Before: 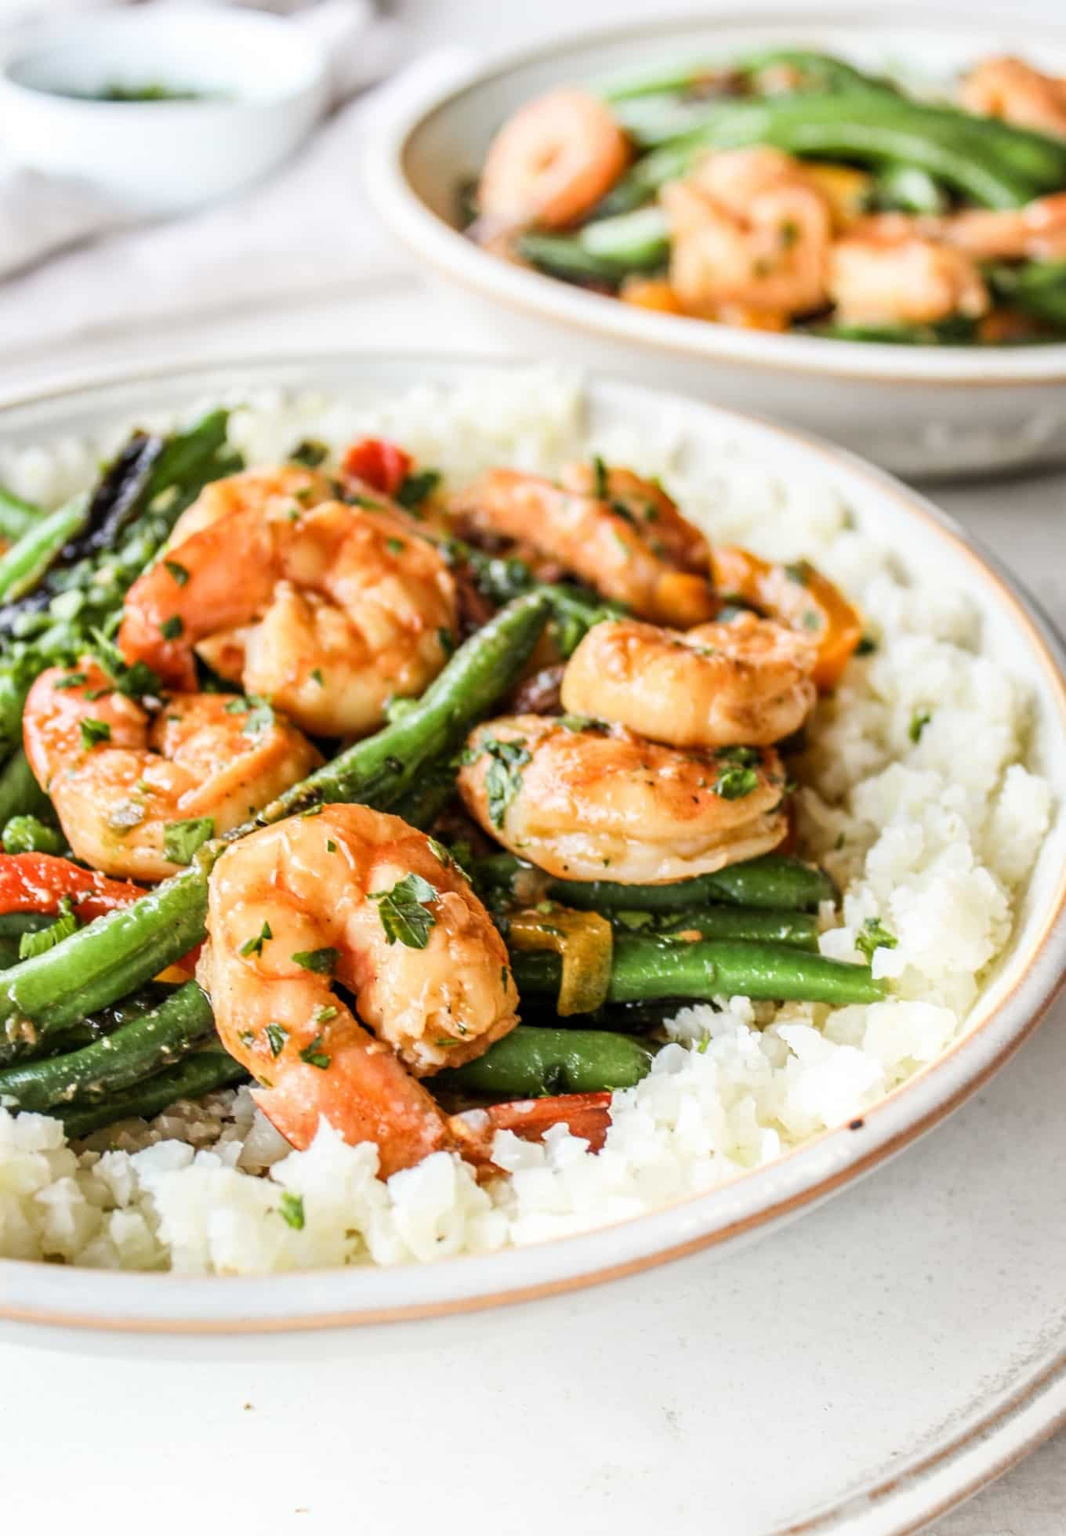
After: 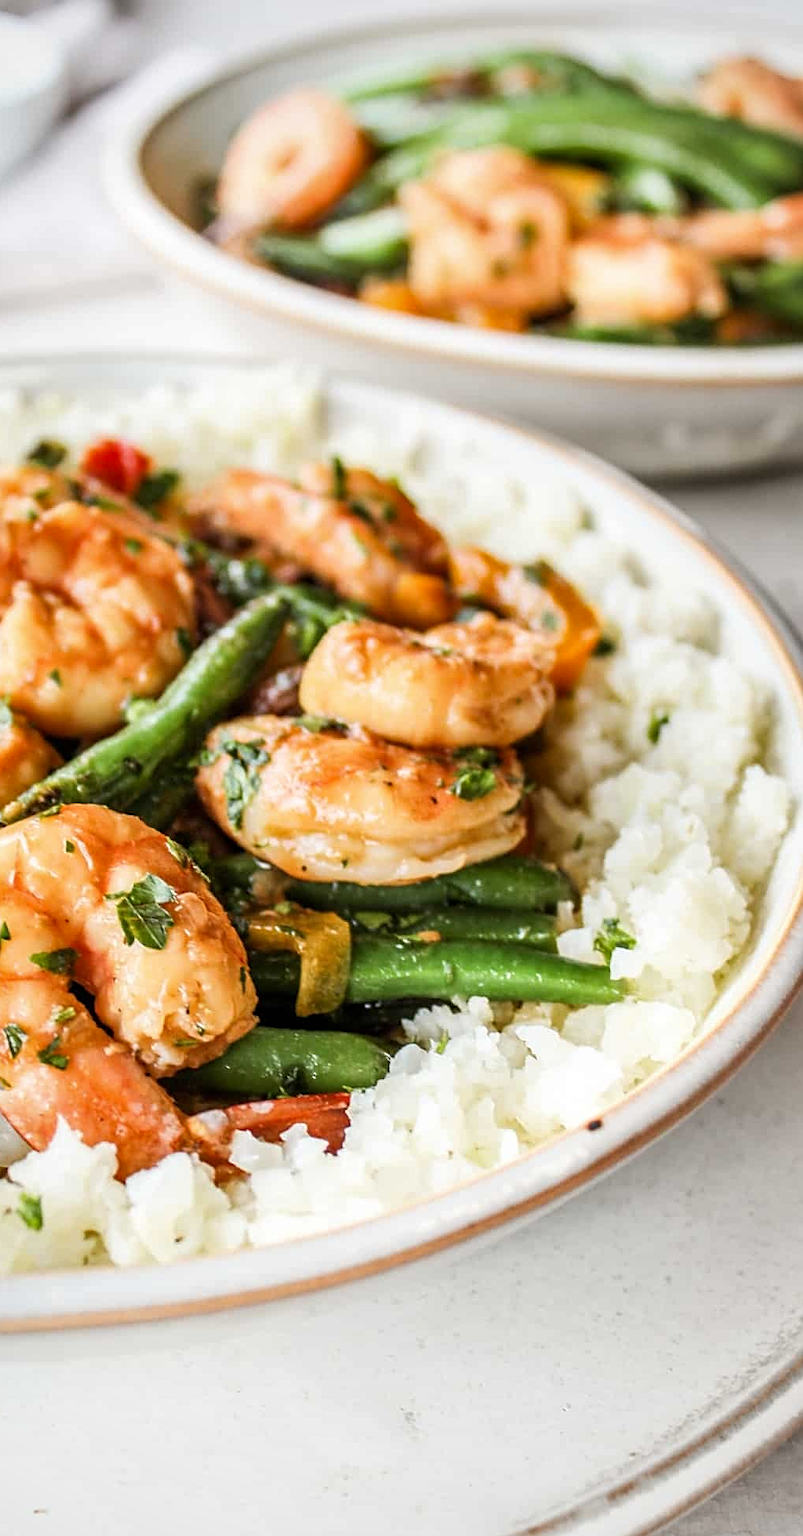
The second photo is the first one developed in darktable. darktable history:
vignetting: fall-off radius 93.36%
crop and rotate: left 24.564%
shadows and highlights: radius 125.97, shadows 30.26, highlights -30.51, low approximation 0.01, soften with gaussian
sharpen: on, module defaults
